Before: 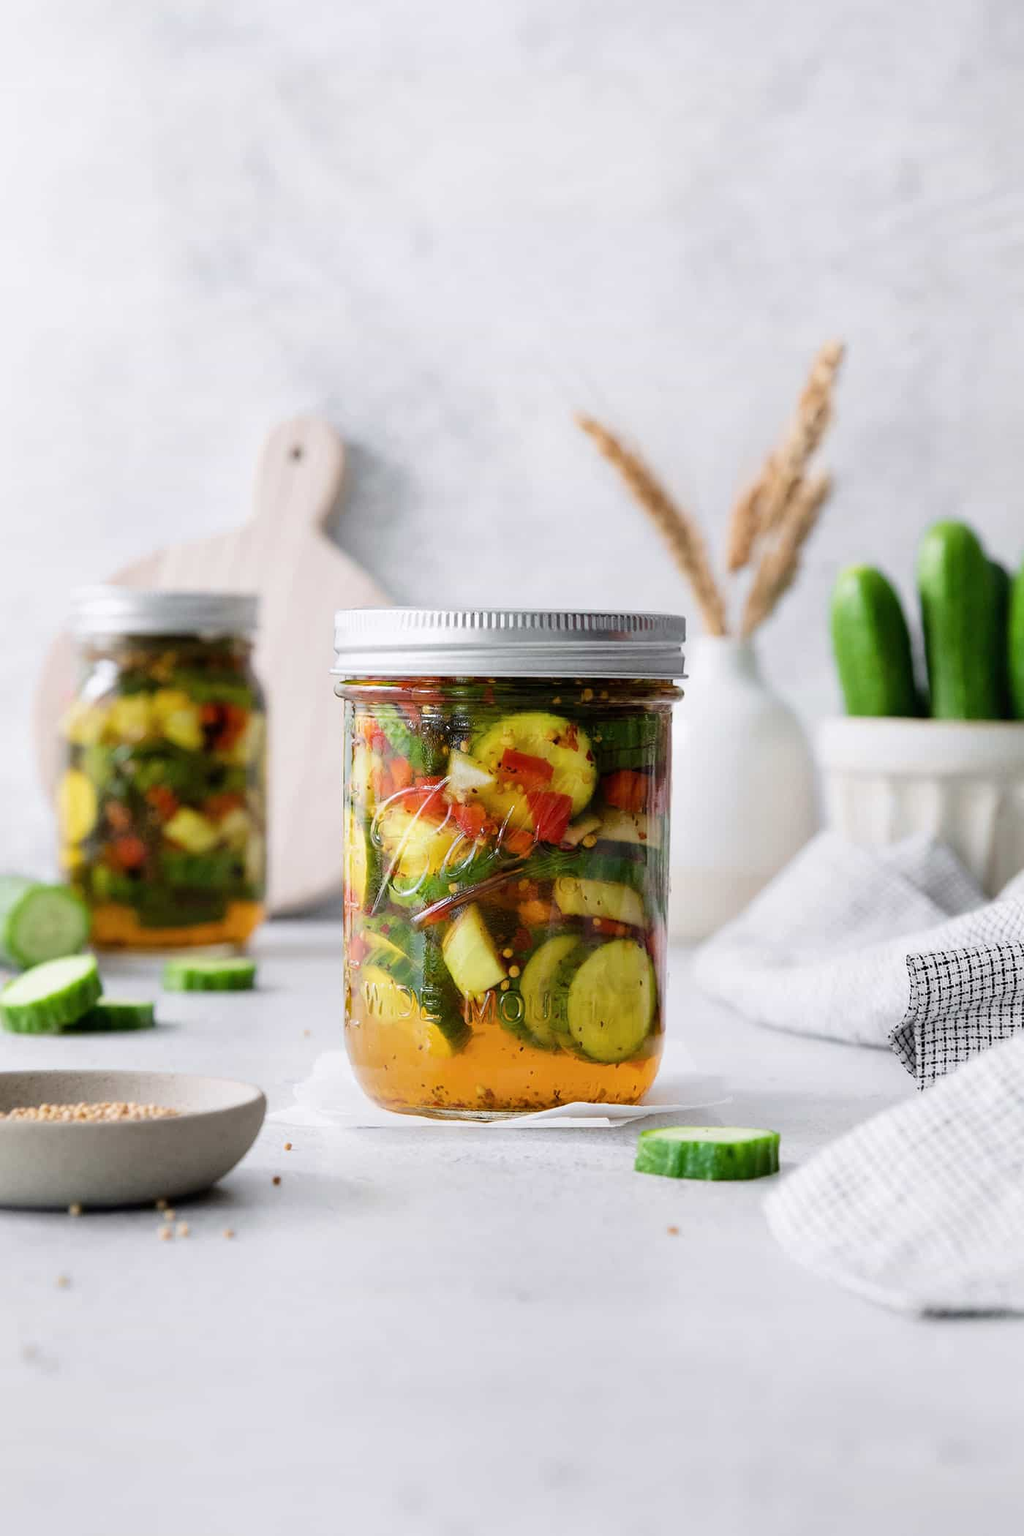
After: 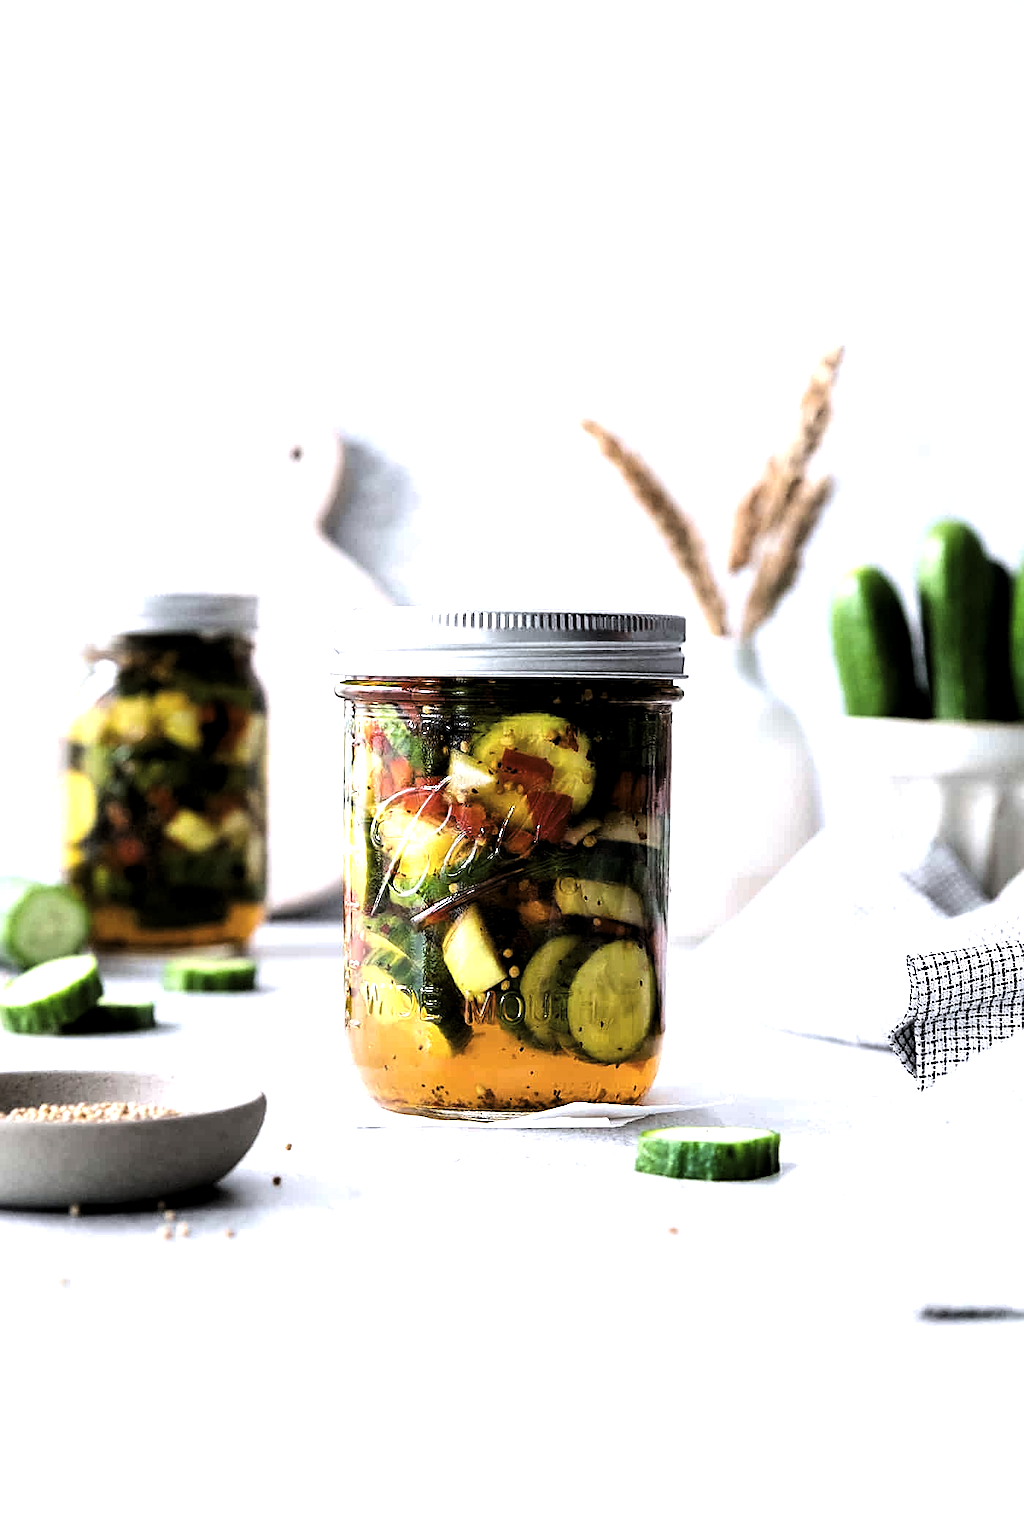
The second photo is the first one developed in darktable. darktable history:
levels: levels [0.101, 0.578, 0.953]
sharpen: on, module defaults
color correction: highlights a* -0.07, highlights b* -5.73, shadows a* -0.127, shadows b* -0.108
tone equalizer: -8 EV -0.724 EV, -7 EV -0.705 EV, -6 EV -0.627 EV, -5 EV -0.372 EV, -3 EV 0.38 EV, -2 EV 0.6 EV, -1 EV 0.696 EV, +0 EV 0.727 EV, edges refinement/feathering 500, mask exposure compensation -1.57 EV, preserve details no
